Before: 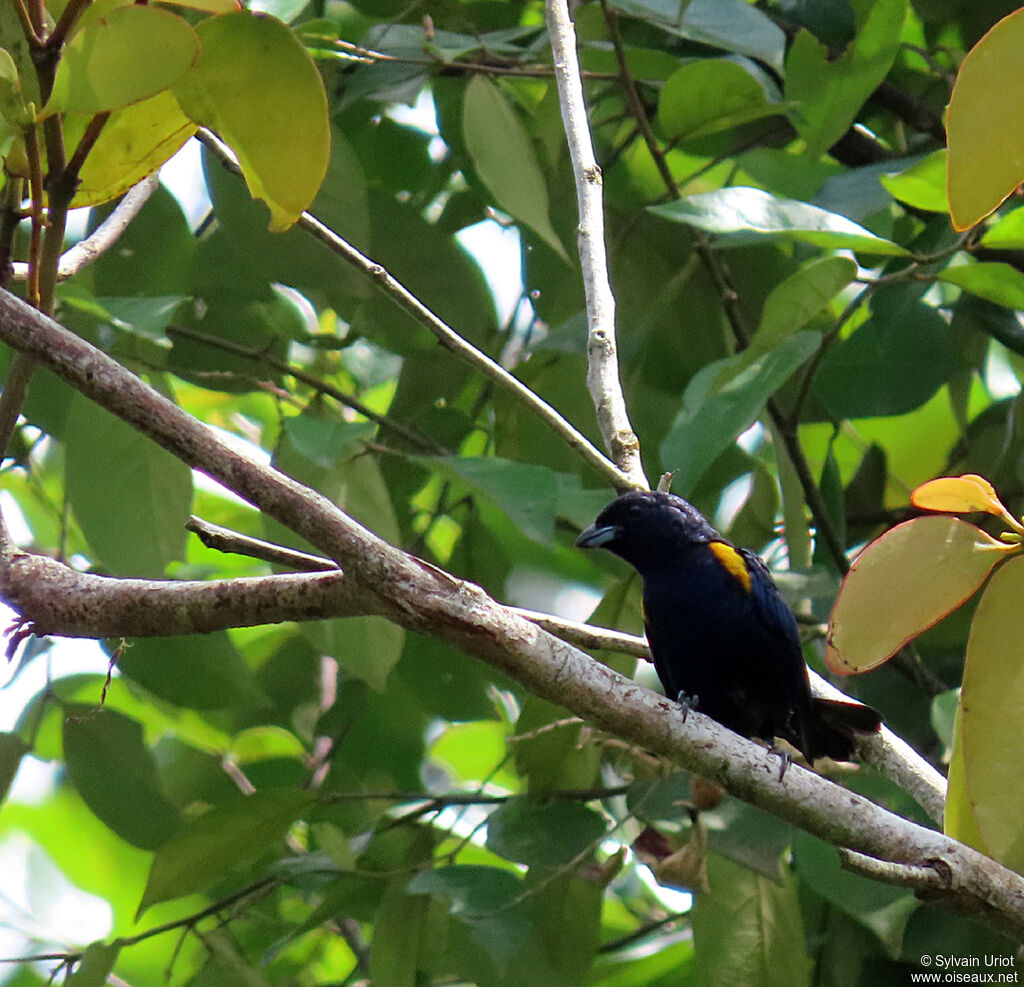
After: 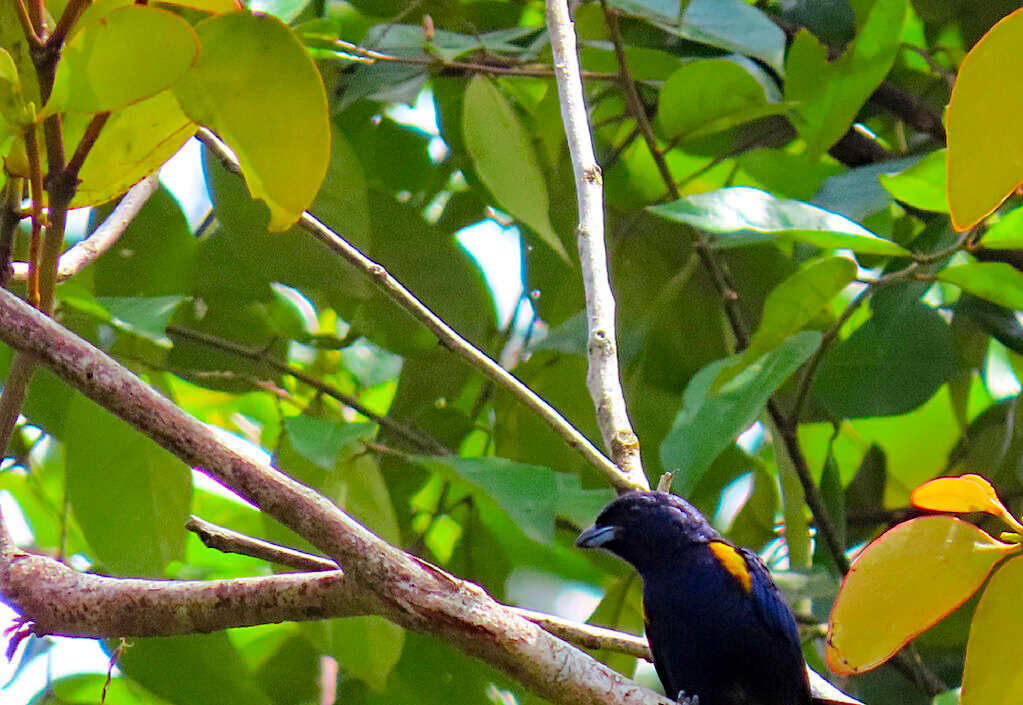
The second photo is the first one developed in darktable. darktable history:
haze removal: adaptive false
color balance rgb: shadows lift › chroma 6.081%, shadows lift › hue 304.5°, linear chroma grading › global chroma 15.246%, perceptual saturation grading › global saturation 0.621%, perceptual saturation grading › mid-tones 11.673%, perceptual brilliance grading › mid-tones 10.928%, perceptual brilliance grading › shadows 14.362%, global vibrance 9.816%
crop: right 0.001%, bottom 28.54%
contrast brightness saturation: brightness 0.086, saturation 0.191
